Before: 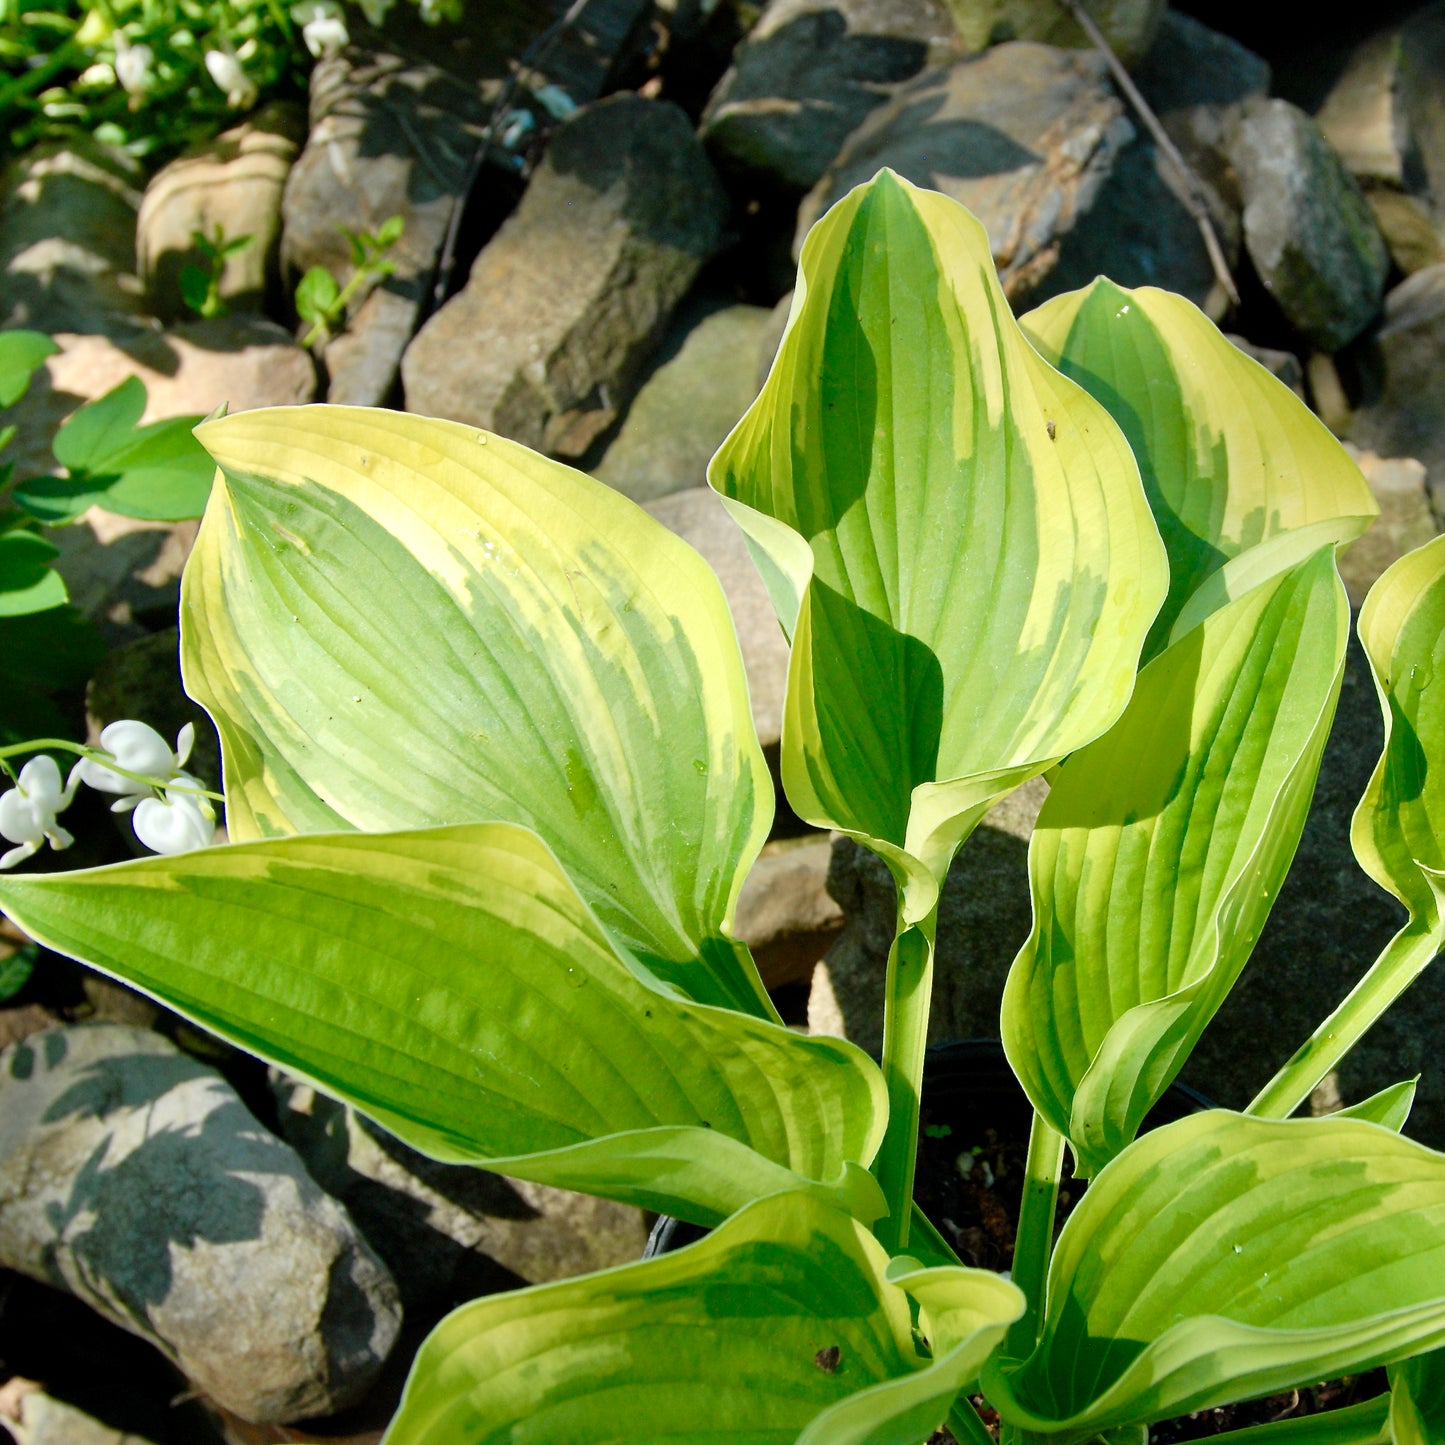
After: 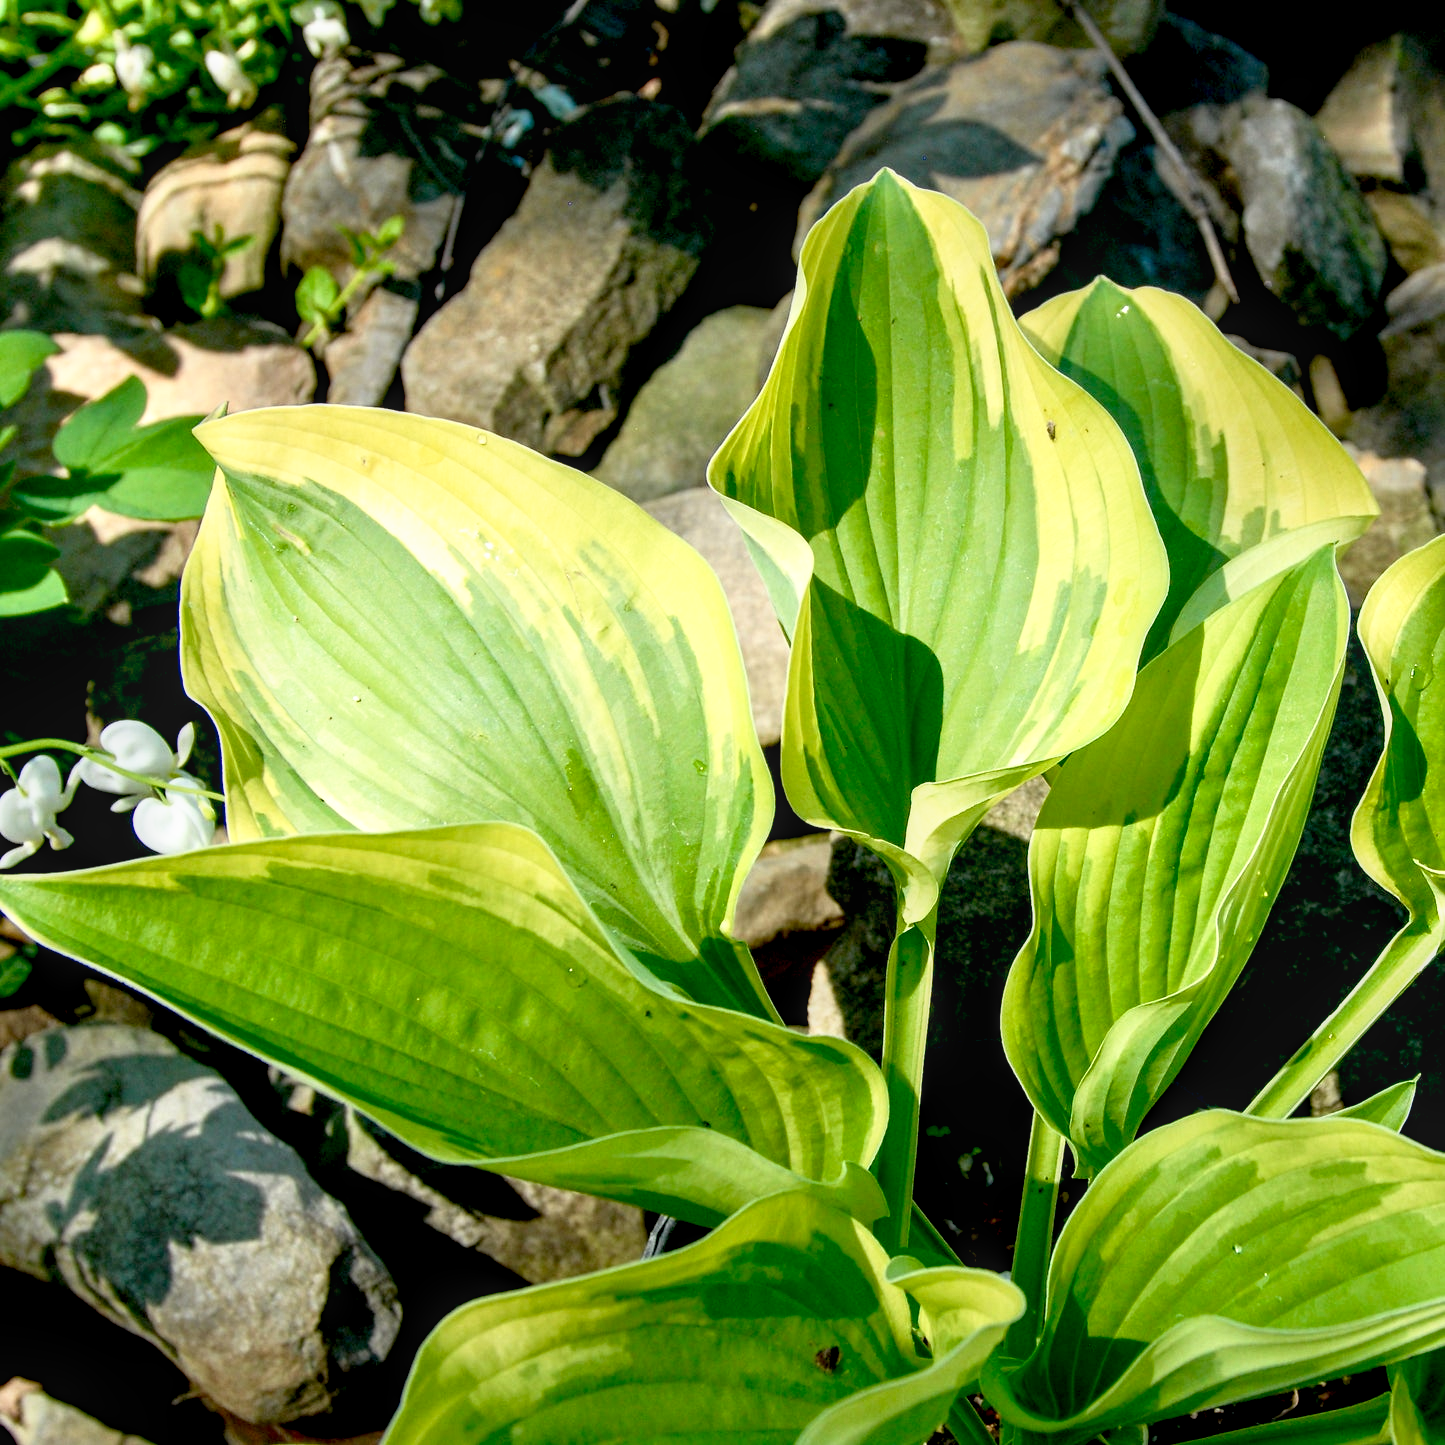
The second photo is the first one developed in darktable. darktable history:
local contrast: on, module defaults
base curve: curves: ch0 [(0.017, 0) (0.425, 0.441) (0.844, 0.933) (1, 1)], preserve colors none
shadows and highlights: shadows 0, highlights 40
